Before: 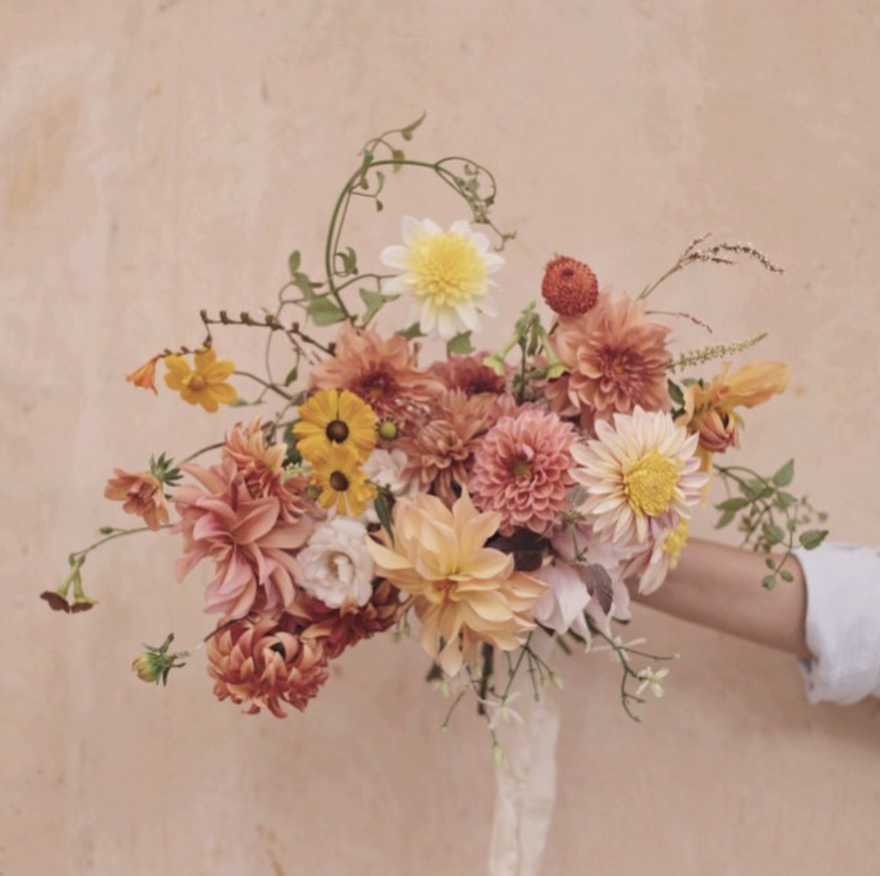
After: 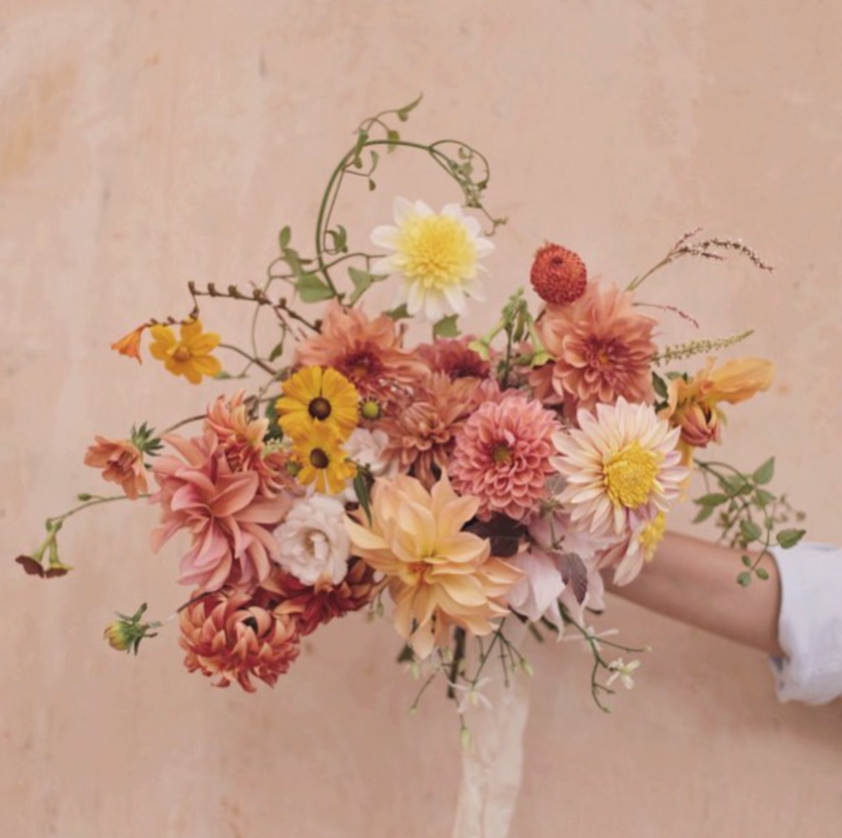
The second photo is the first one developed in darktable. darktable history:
crop and rotate: angle -2.62°
